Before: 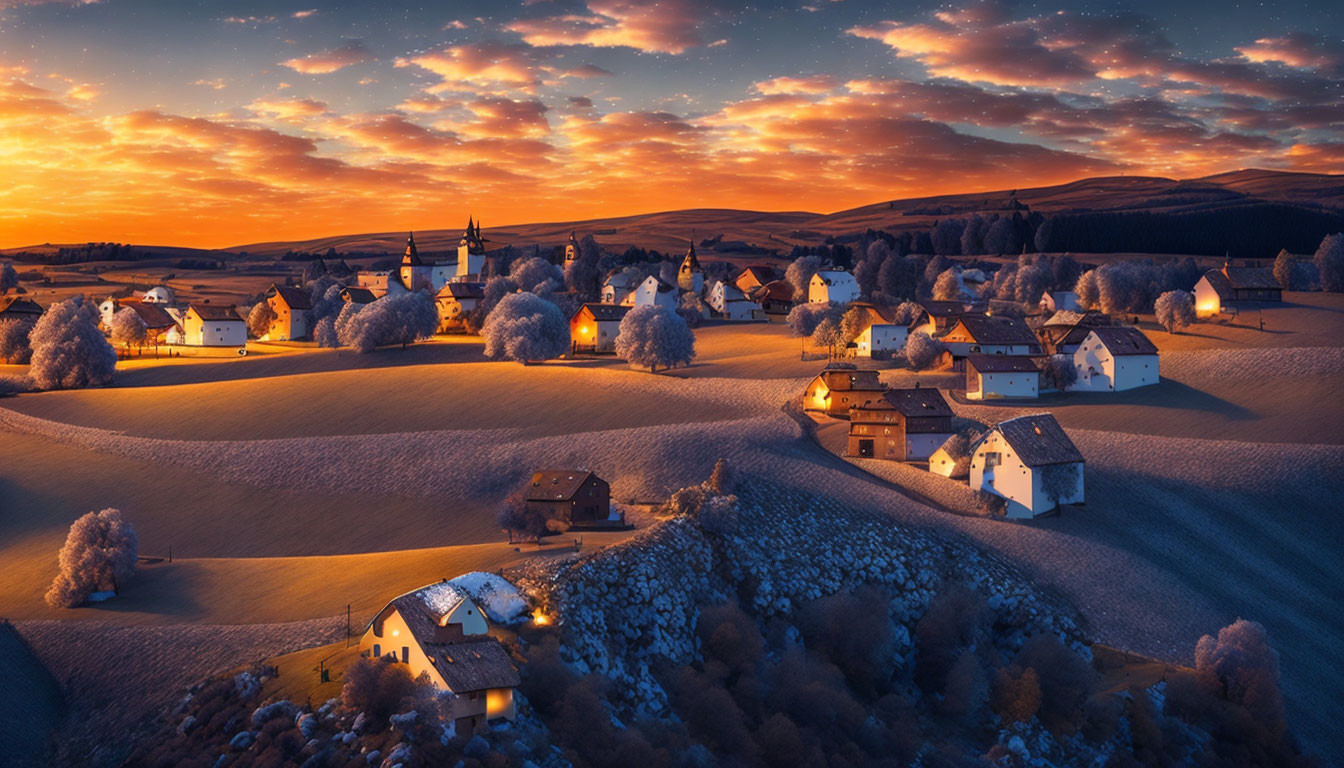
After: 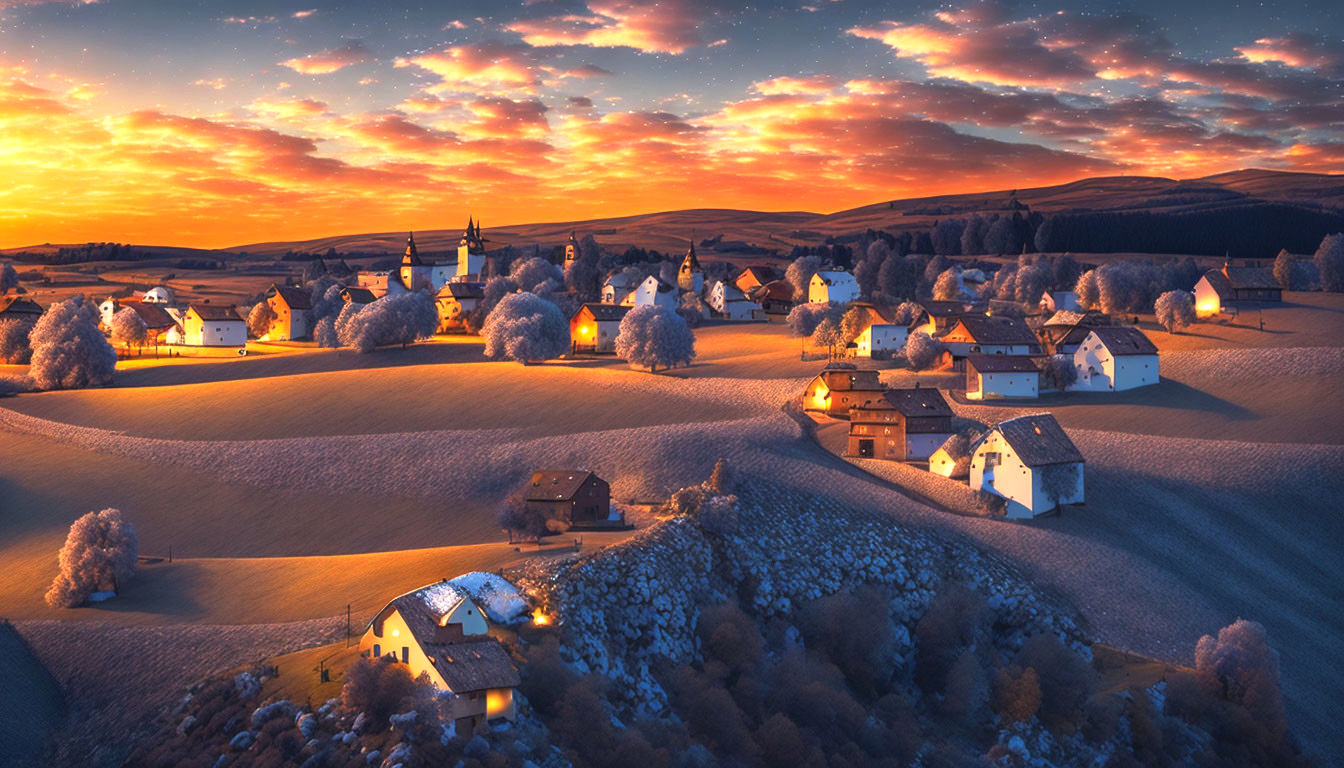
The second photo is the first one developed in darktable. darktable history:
exposure: black level correction 0, exposure 0.499 EV, compensate exposure bias true, compensate highlight preservation false
tone curve: curves: ch0 [(0, 0.024) (0.119, 0.146) (0.474, 0.464) (0.718, 0.721) (0.817, 0.839) (1, 0.998)]; ch1 [(0, 0) (0.377, 0.416) (0.439, 0.451) (0.477, 0.477) (0.501, 0.503) (0.538, 0.544) (0.58, 0.602) (0.664, 0.676) (0.783, 0.804) (1, 1)]; ch2 [(0, 0) (0.38, 0.405) (0.463, 0.456) (0.498, 0.497) (0.524, 0.535) (0.578, 0.576) (0.648, 0.665) (1, 1)], preserve colors none
